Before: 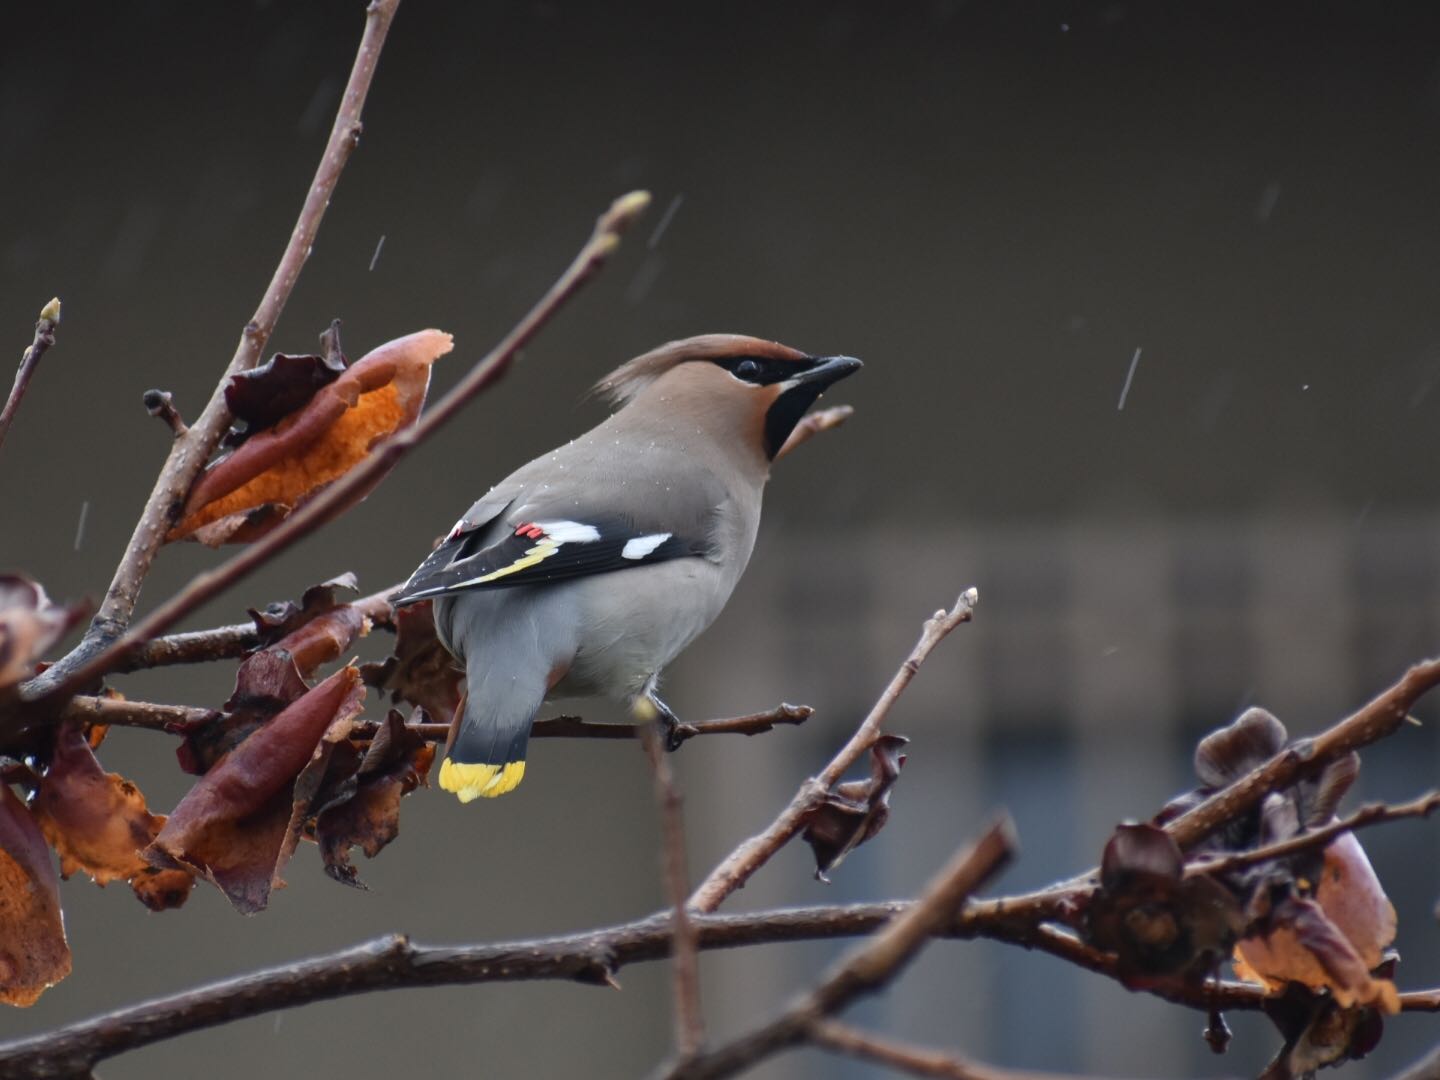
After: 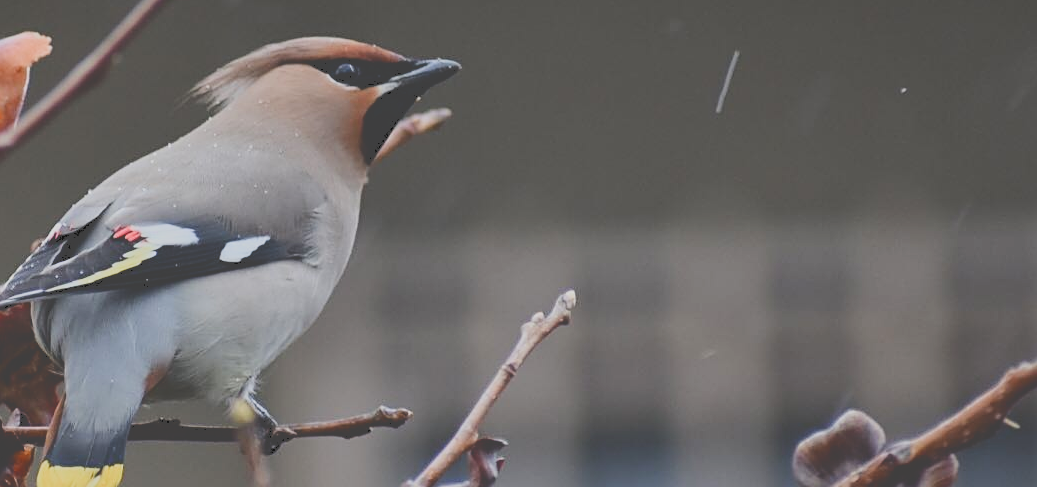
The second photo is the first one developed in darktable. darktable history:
sharpen: on, module defaults
filmic rgb: black relative exposure -7.19 EV, white relative exposure 5.35 EV, hardness 3.02, color science v4 (2020), contrast in shadows soft, contrast in highlights soft
tone curve: curves: ch0 [(0, 0) (0.003, 0.264) (0.011, 0.264) (0.025, 0.265) (0.044, 0.269) (0.069, 0.273) (0.1, 0.28) (0.136, 0.292) (0.177, 0.309) (0.224, 0.336) (0.277, 0.371) (0.335, 0.412) (0.399, 0.469) (0.468, 0.533) (0.543, 0.595) (0.623, 0.66) (0.709, 0.73) (0.801, 0.8) (0.898, 0.854) (1, 1)], color space Lab, independent channels, preserve colors none
crop and rotate: left 27.983%, top 27.582%, bottom 27.31%
exposure: exposure 0.368 EV, compensate highlight preservation false
